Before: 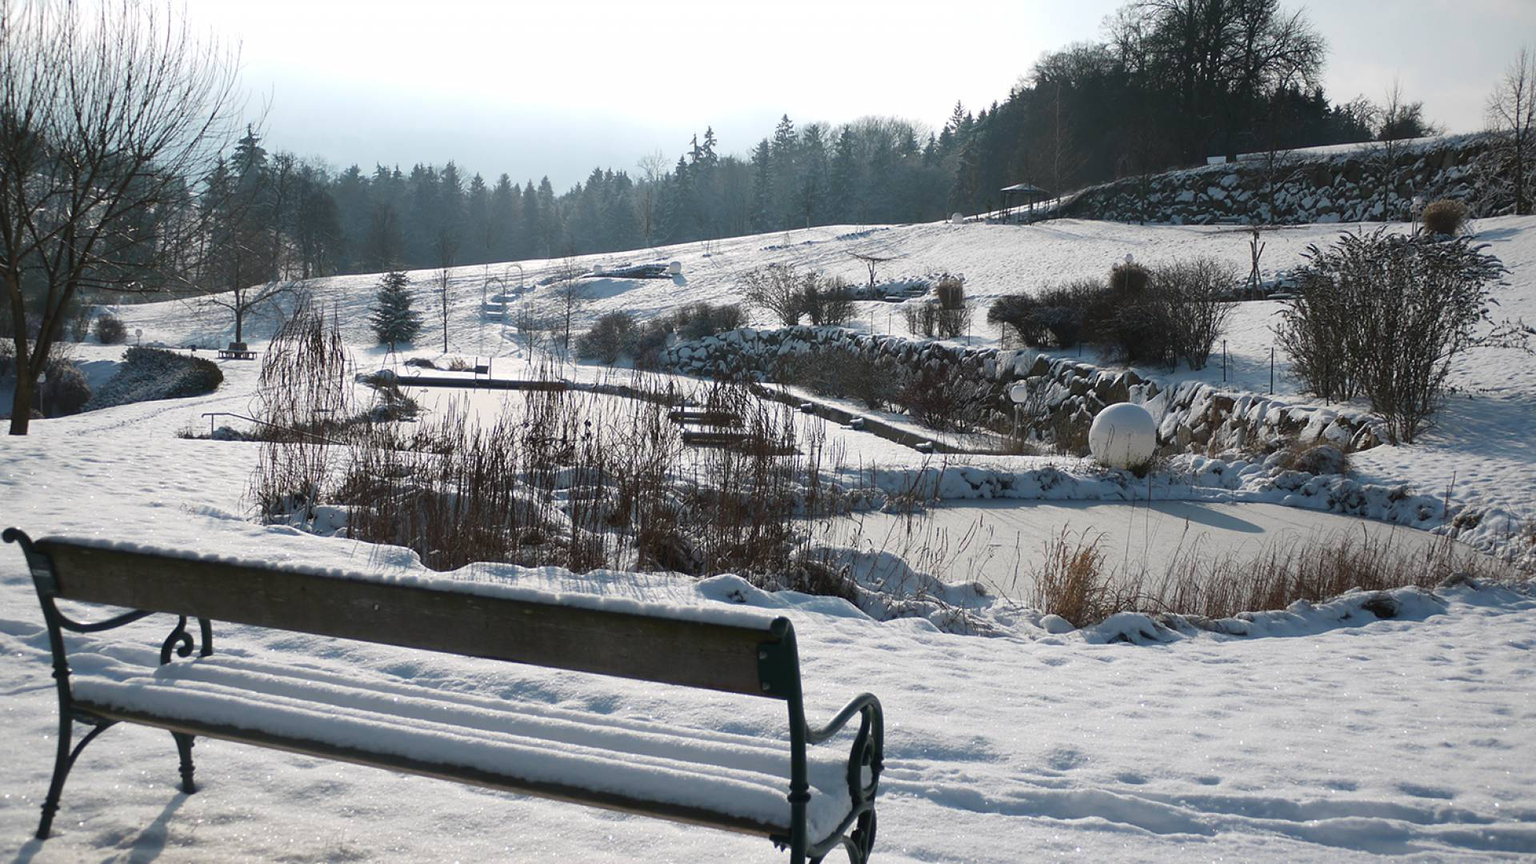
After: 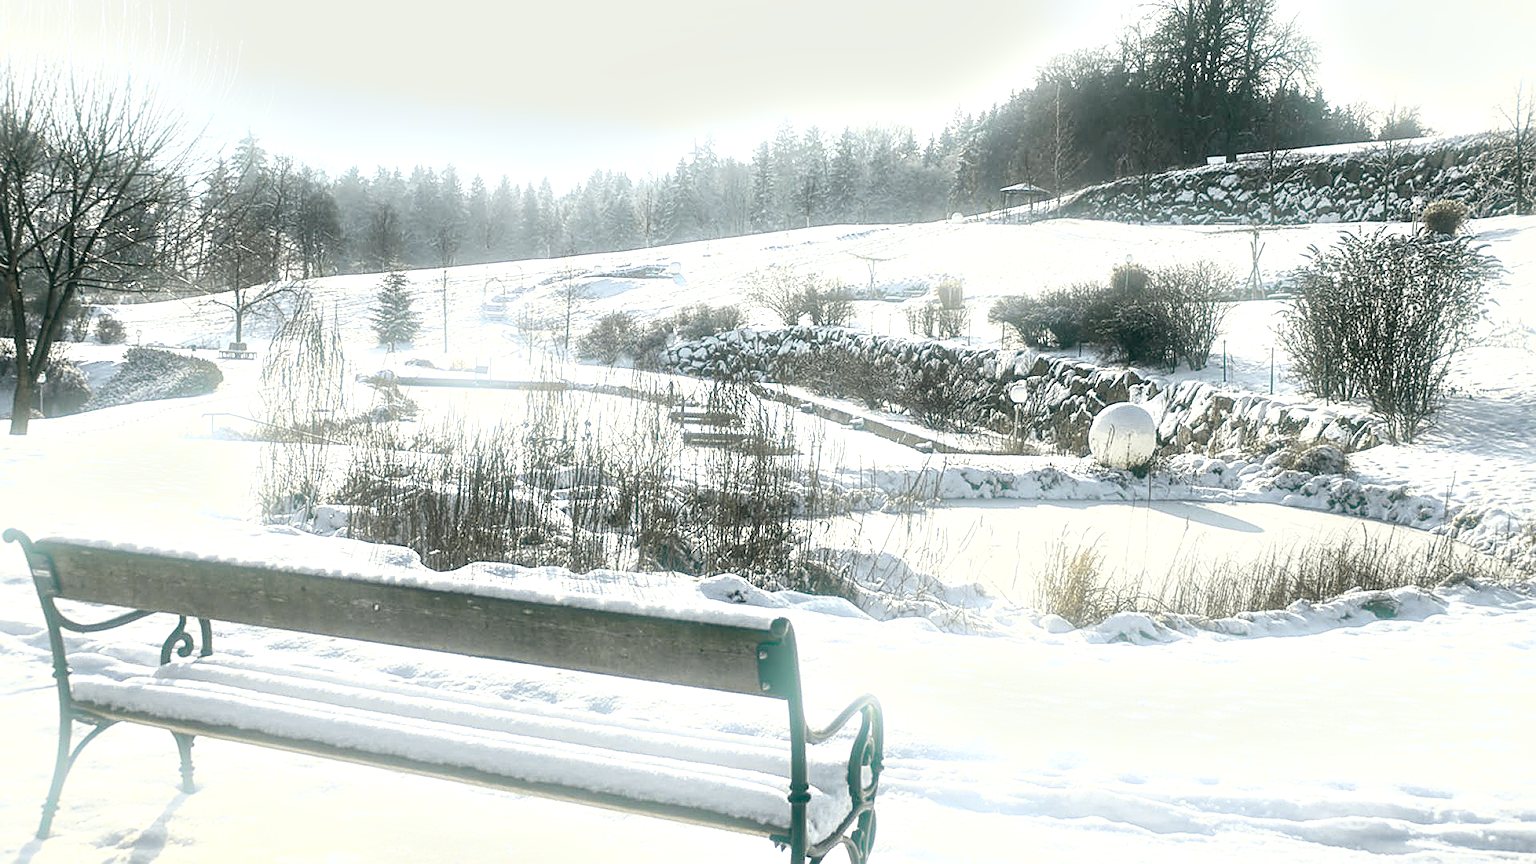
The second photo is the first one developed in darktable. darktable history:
exposure: black level correction 0, exposure 1.5 EV, compensate exposure bias true, compensate highlight preservation false
local contrast: highlights 79%, shadows 56%, detail 175%, midtone range 0.428
sharpen: on, module defaults
bloom: size 9%, threshold 100%, strength 7%
contrast brightness saturation: contrast 0.1, saturation -0.36
tone curve: curves: ch0 [(0, 0.074) (0.129, 0.136) (0.285, 0.301) (0.689, 0.764) (0.854, 0.926) (0.987, 0.977)]; ch1 [(0, 0) (0.337, 0.249) (0.434, 0.437) (0.485, 0.491) (0.515, 0.495) (0.566, 0.57) (0.625, 0.625) (0.764, 0.806) (1, 1)]; ch2 [(0, 0) (0.314, 0.301) (0.401, 0.411) (0.505, 0.499) (0.54, 0.54) (0.608, 0.613) (0.706, 0.735) (1, 1)], color space Lab, independent channels, preserve colors none
color balance: lift [1.005, 0.99, 1.007, 1.01], gamma [1, 1.034, 1.032, 0.966], gain [0.873, 1.055, 1.067, 0.933]
